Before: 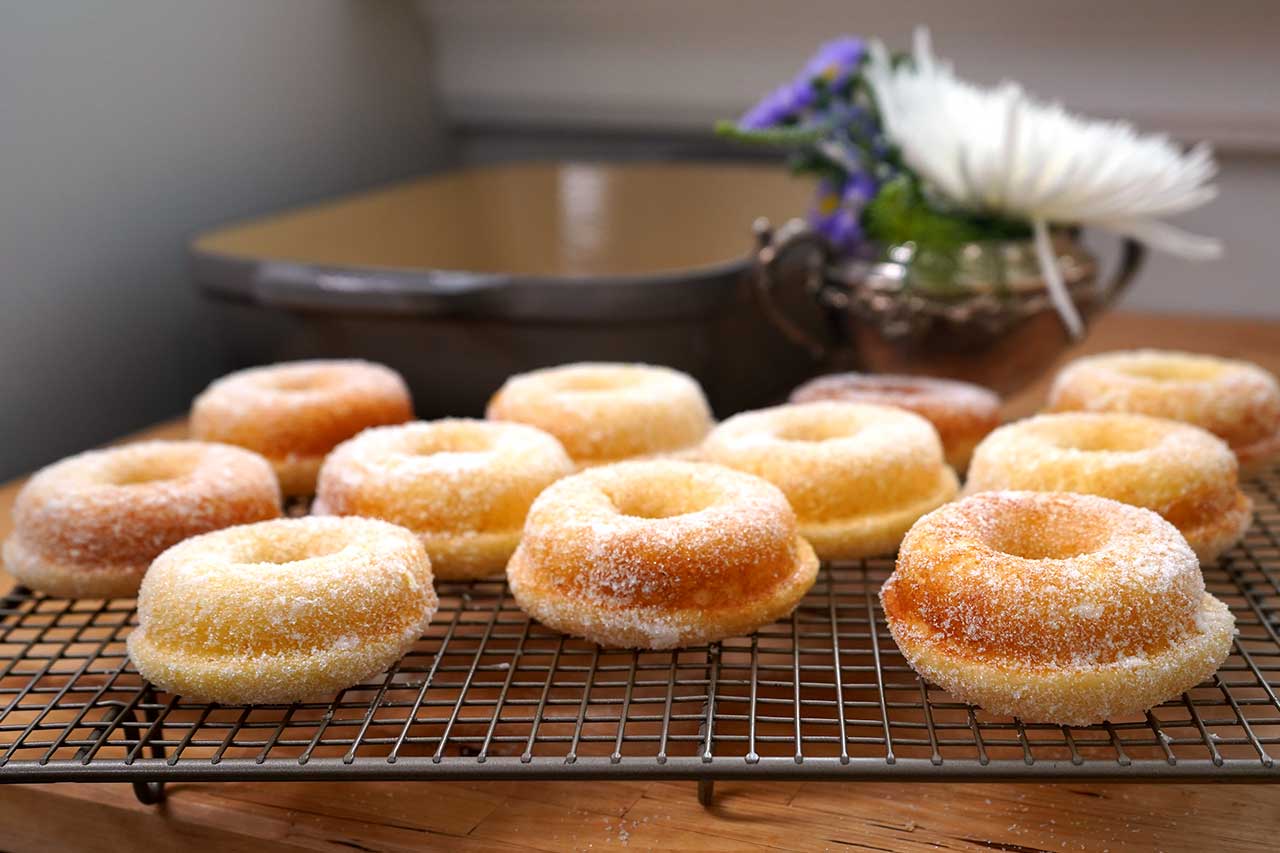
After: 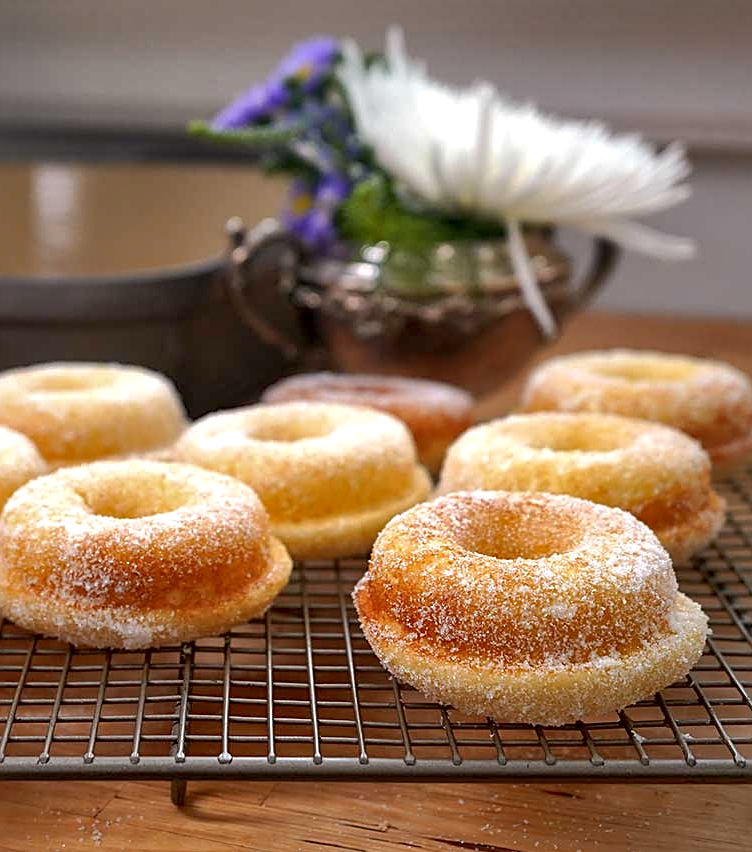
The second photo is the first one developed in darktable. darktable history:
shadows and highlights: on, module defaults
exposure: compensate exposure bias true, compensate highlight preservation false
crop: left 41.245%
local contrast: mode bilateral grid, contrast 19, coarseness 51, detail 150%, midtone range 0.2
sharpen: amount 0.464
